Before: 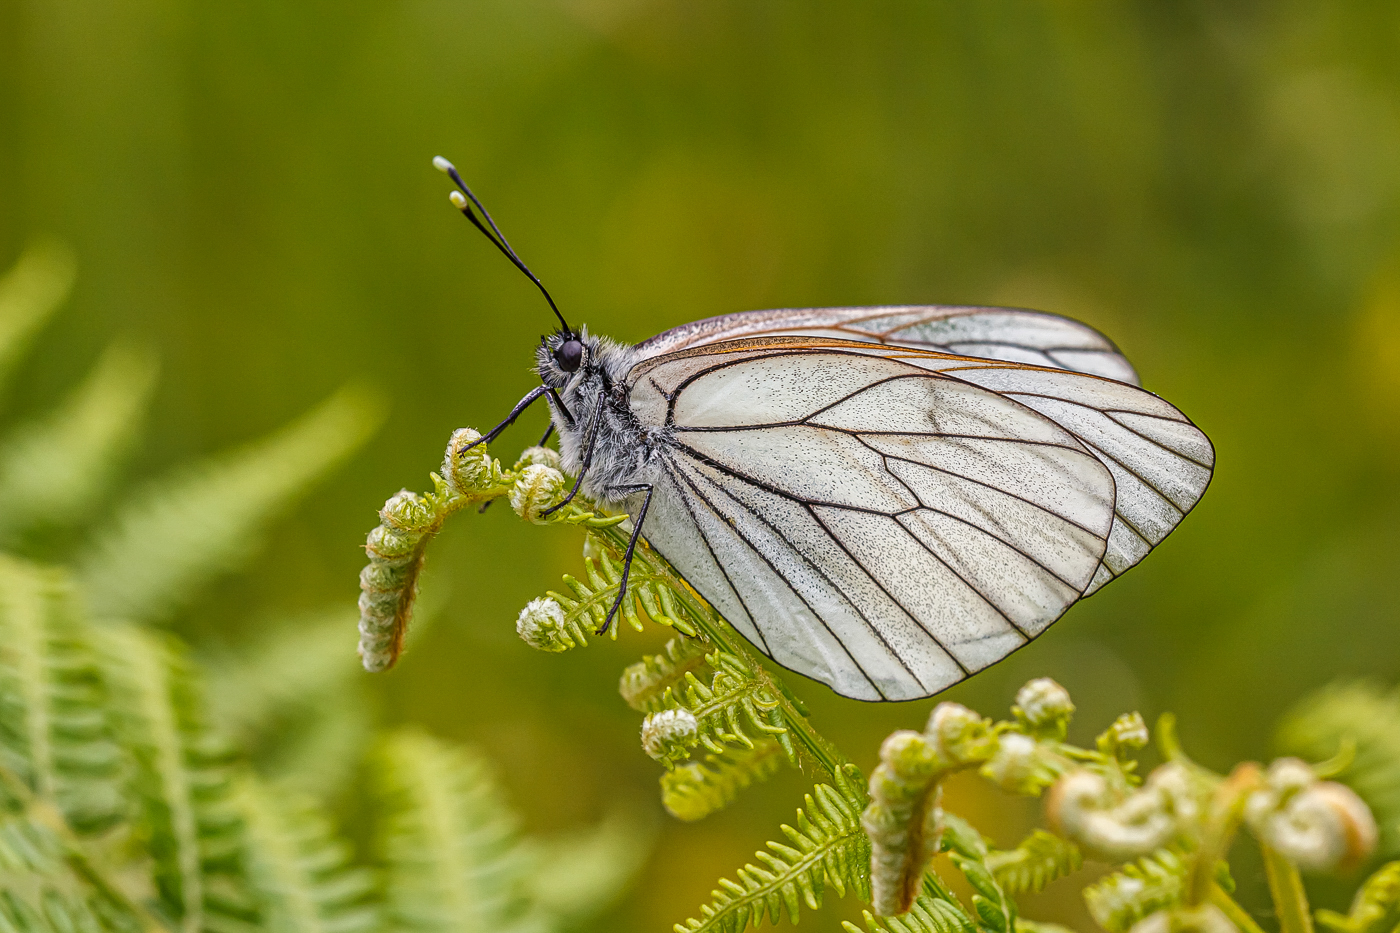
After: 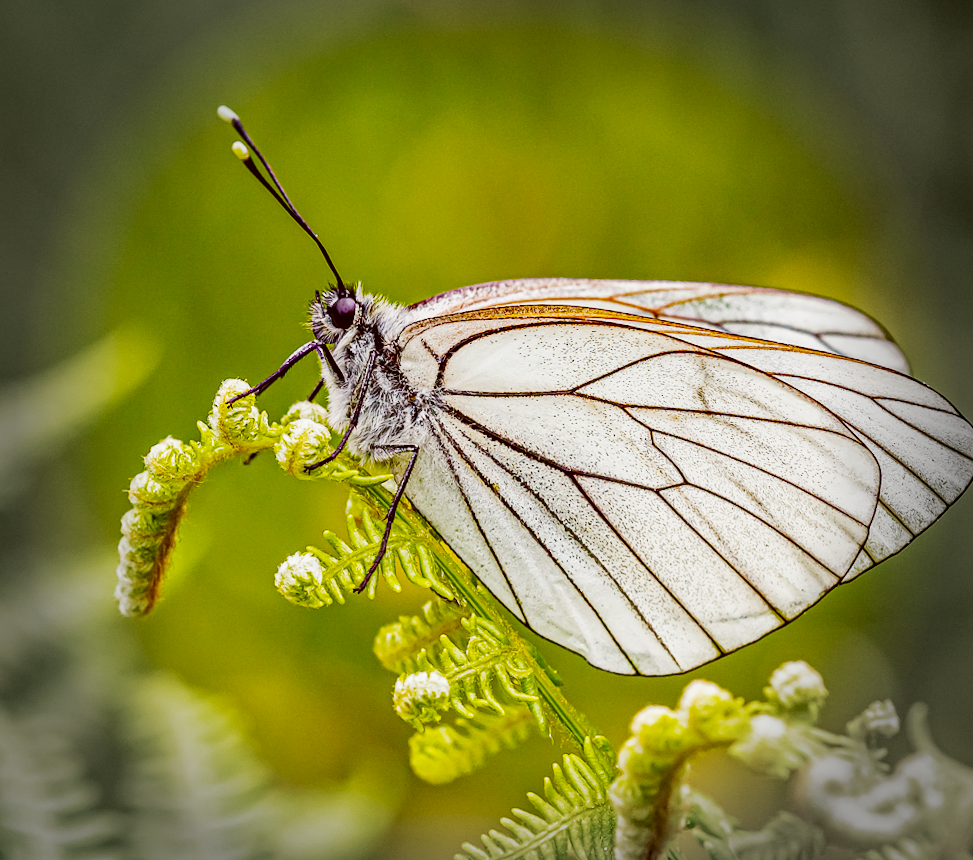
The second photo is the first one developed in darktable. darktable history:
filmic rgb: black relative exposure -7.65 EV, white relative exposure 4.56 EV, hardness 3.61, add noise in highlights 0.001, preserve chrominance no, color science v3 (2019), use custom middle-gray values true, contrast in highlights soft
vignetting: fall-off start 68.4%, fall-off radius 29.98%, brightness -0.625, saturation -0.68, width/height ratio 0.985, shape 0.862
local contrast: mode bilateral grid, contrast 20, coarseness 50, detail 120%, midtone range 0.2
exposure: black level correction 0, exposure 1.199 EV, compensate highlight preservation false
color balance rgb: global offset › luminance -1.433%, perceptual saturation grading › global saturation 36.251%, perceptual saturation grading › shadows 35.519%, global vibrance 20%
color correction: highlights a* -0.554, highlights b* 0.173, shadows a* 5.08, shadows b* 20.21
crop and rotate: angle -3.23°, left 13.931%, top 0.025%, right 10.726%, bottom 0.065%
contrast brightness saturation: contrast 0.123, brightness -0.124, saturation 0.203
